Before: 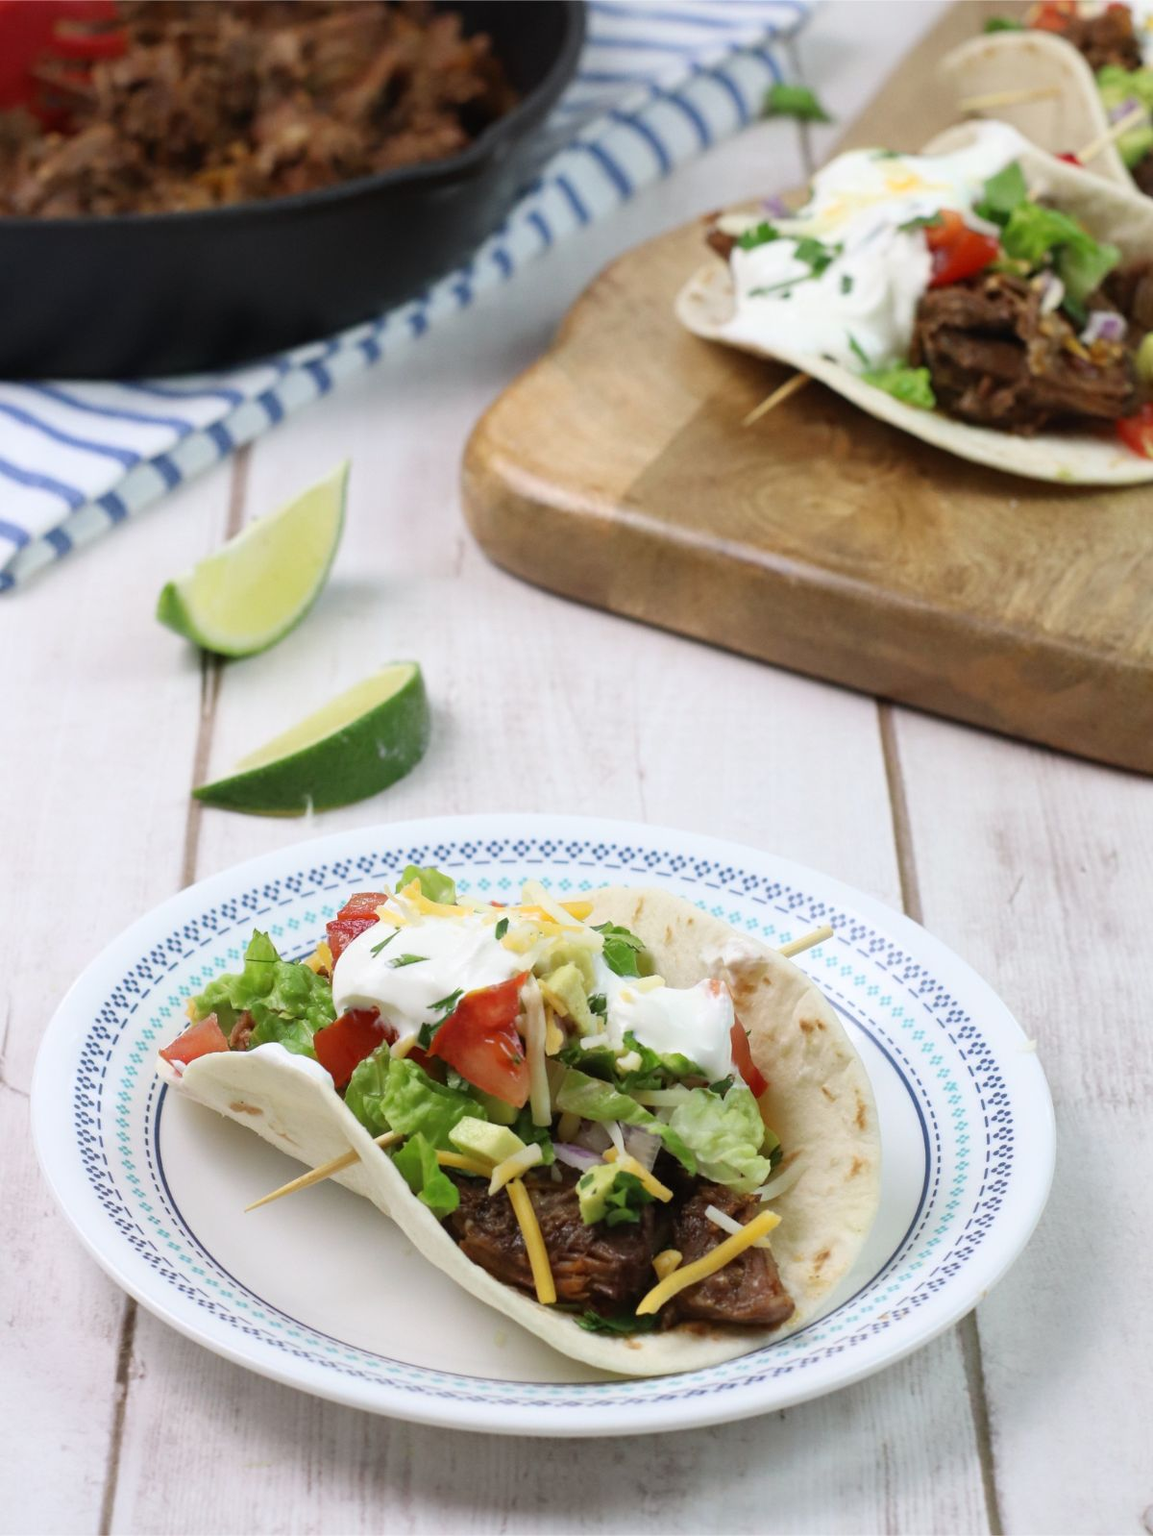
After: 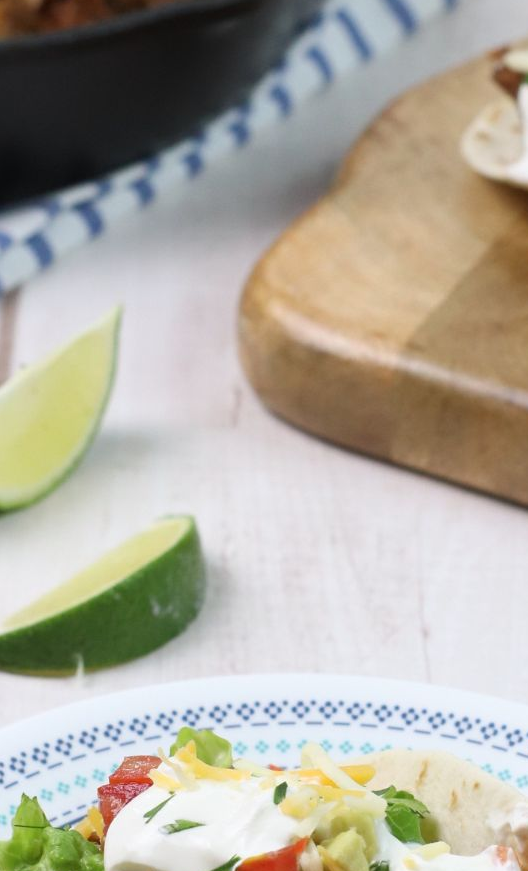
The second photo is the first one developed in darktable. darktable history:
crop: left 20.213%, top 10.875%, right 35.707%, bottom 34.58%
